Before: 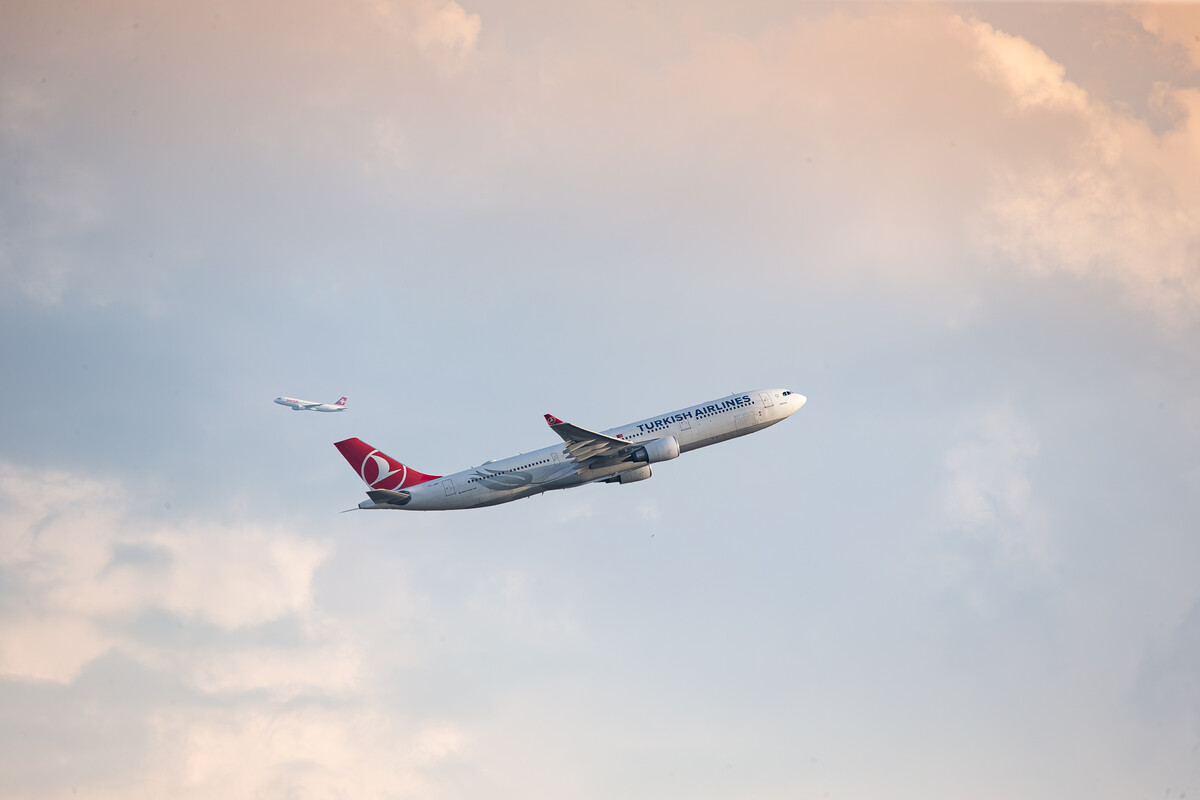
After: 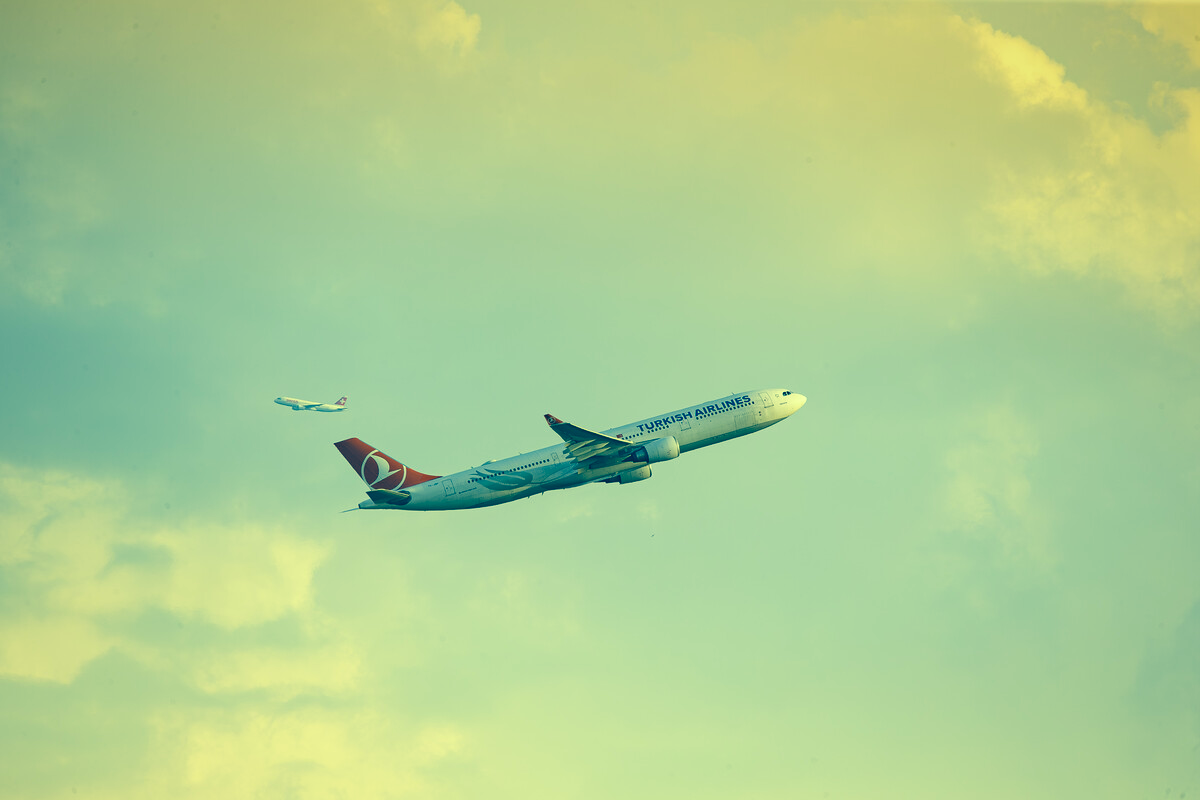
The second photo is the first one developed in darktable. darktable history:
color correction: highlights a* -15.69, highlights b* 39.92, shadows a* -39.56, shadows b* -25.69
